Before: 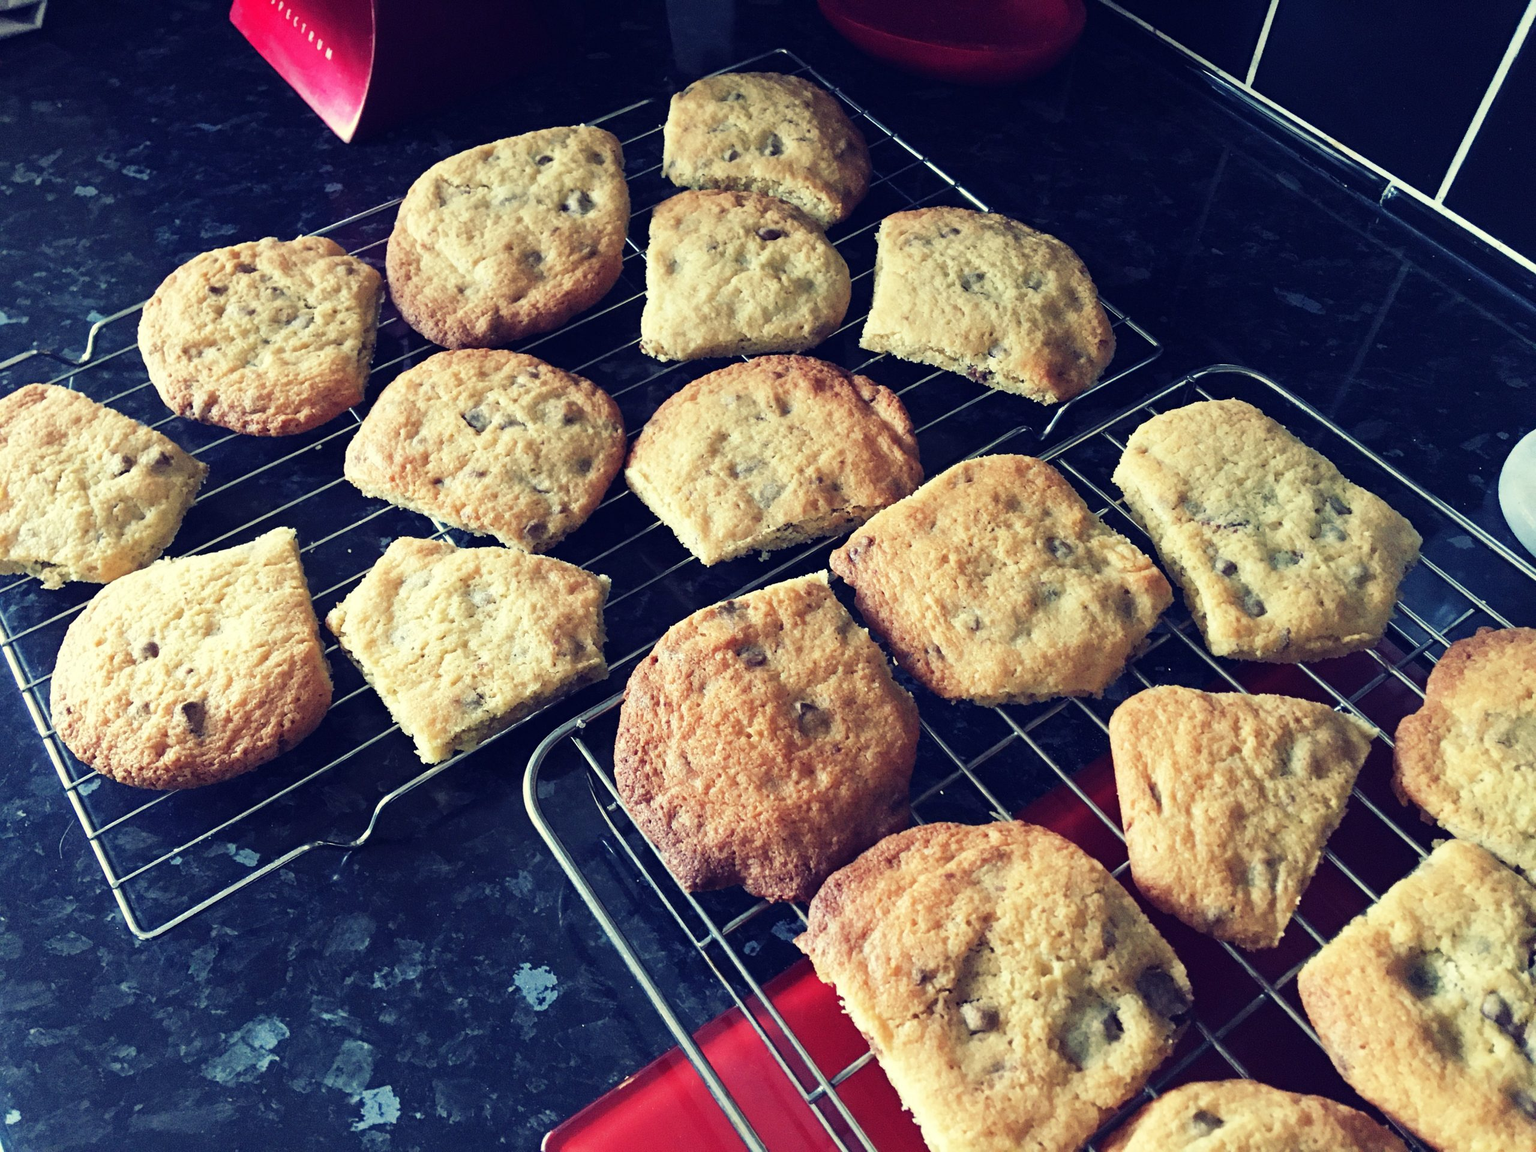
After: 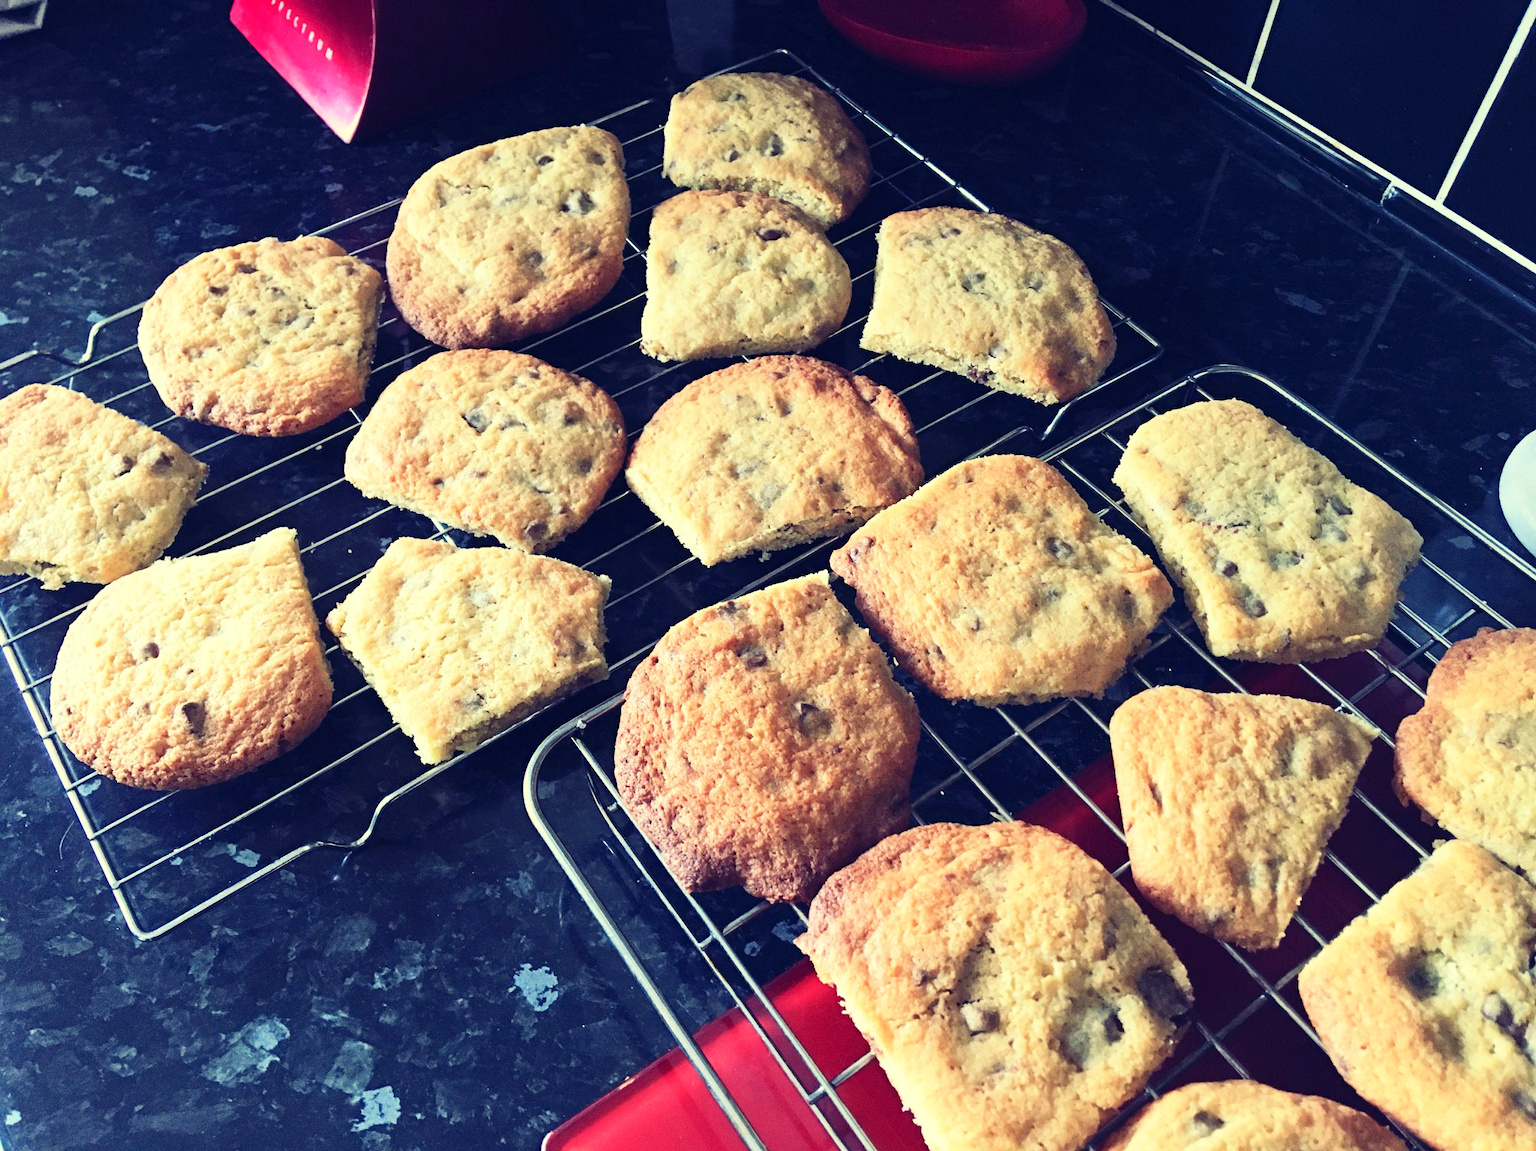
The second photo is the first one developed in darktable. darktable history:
contrast brightness saturation: contrast 0.2, brightness 0.15, saturation 0.14
